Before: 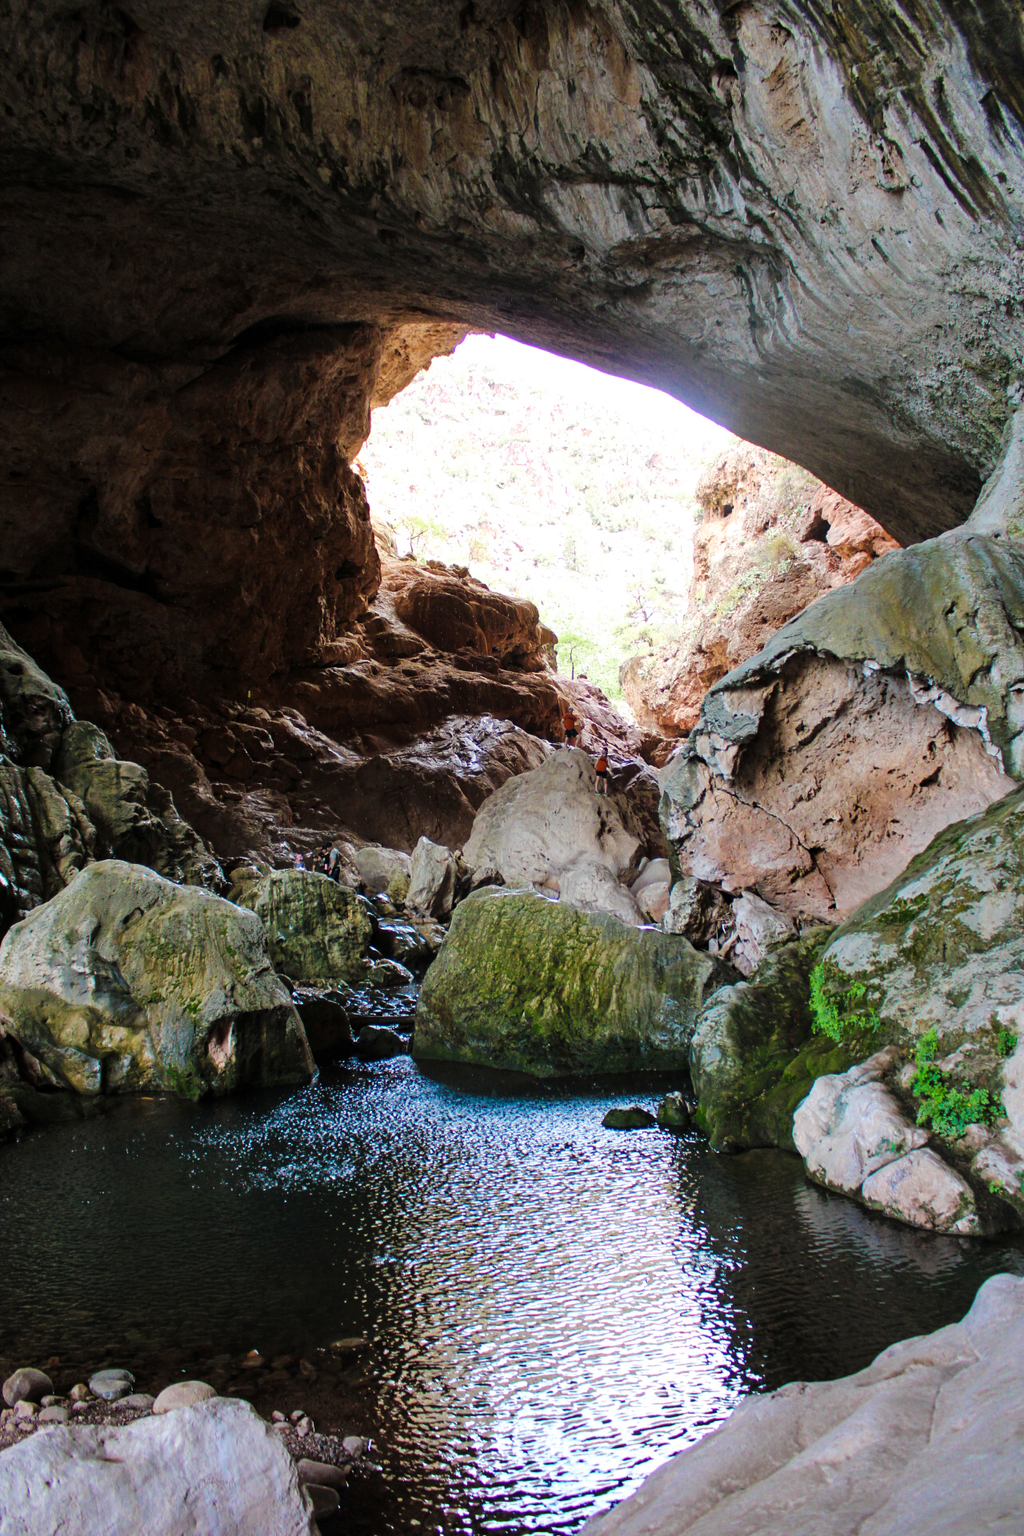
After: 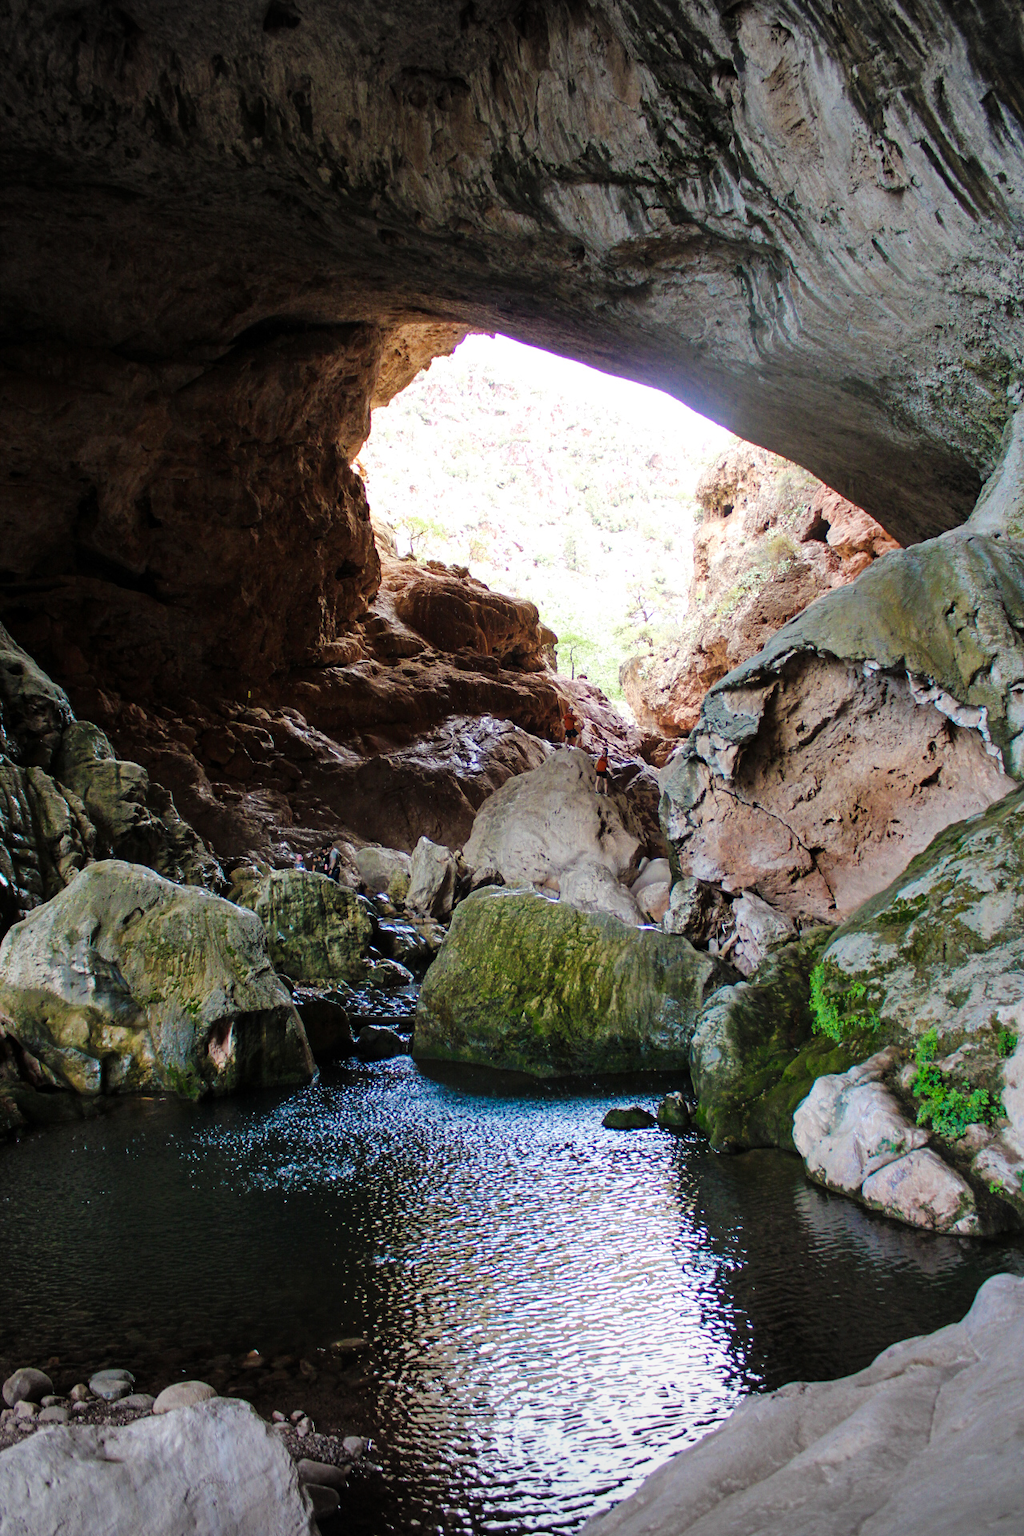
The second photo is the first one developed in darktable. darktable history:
base curve: curves: ch0 [(0, 0) (0.303, 0.277) (1, 1)]
vignetting: fall-off start 100%, brightness -0.282, width/height ratio 1.31
